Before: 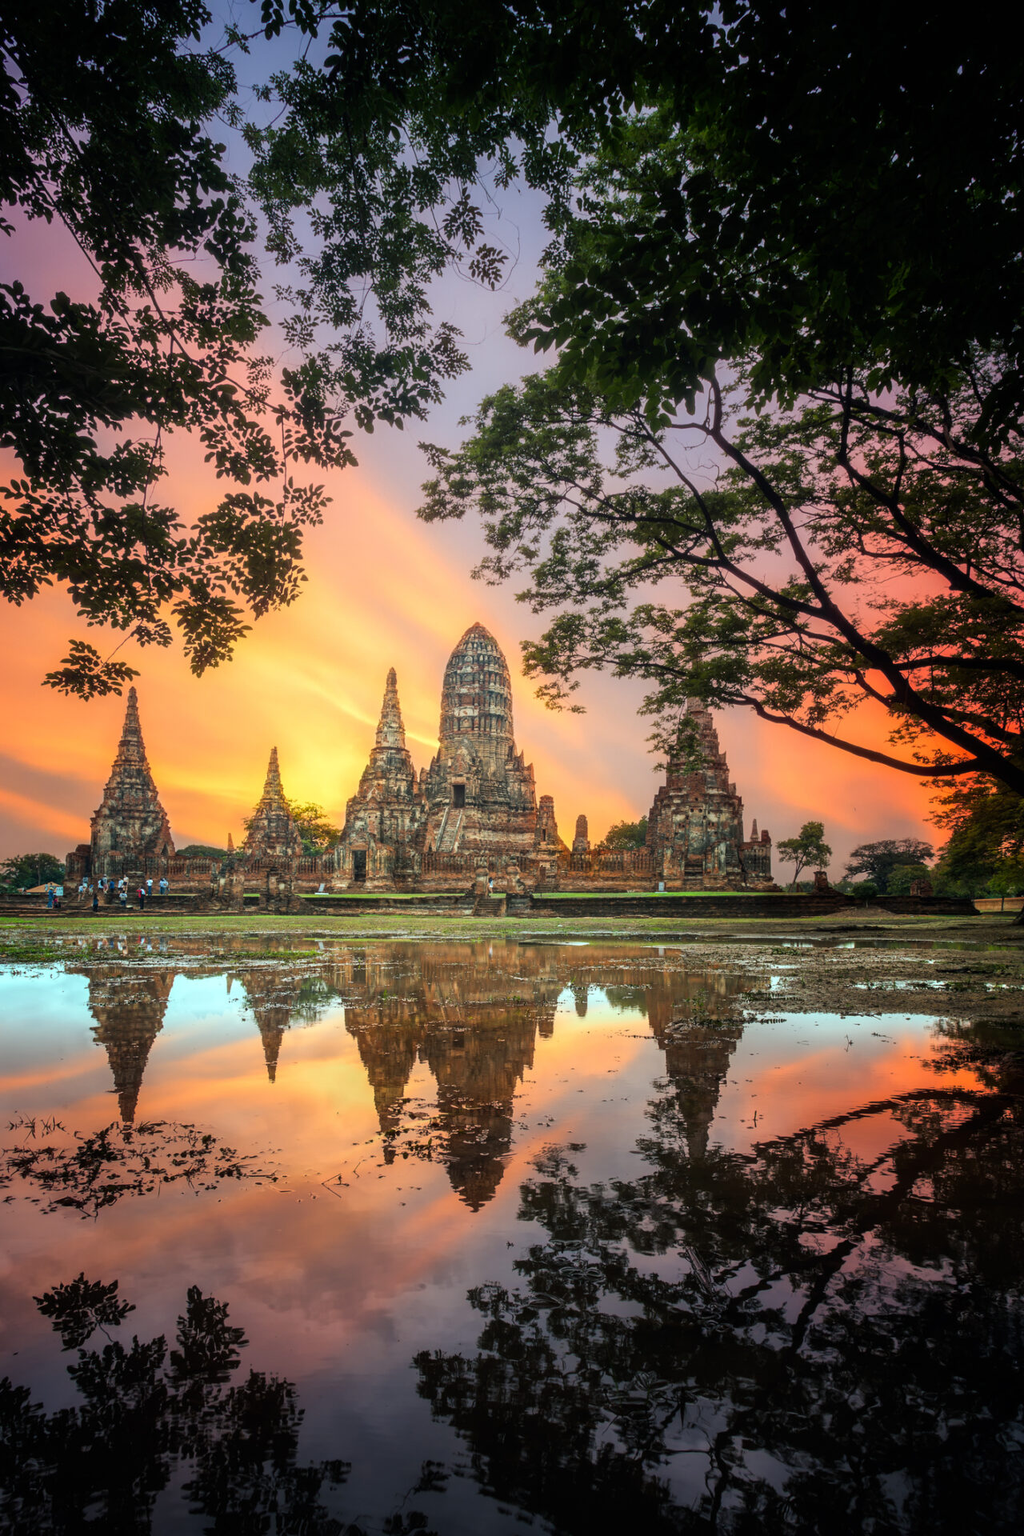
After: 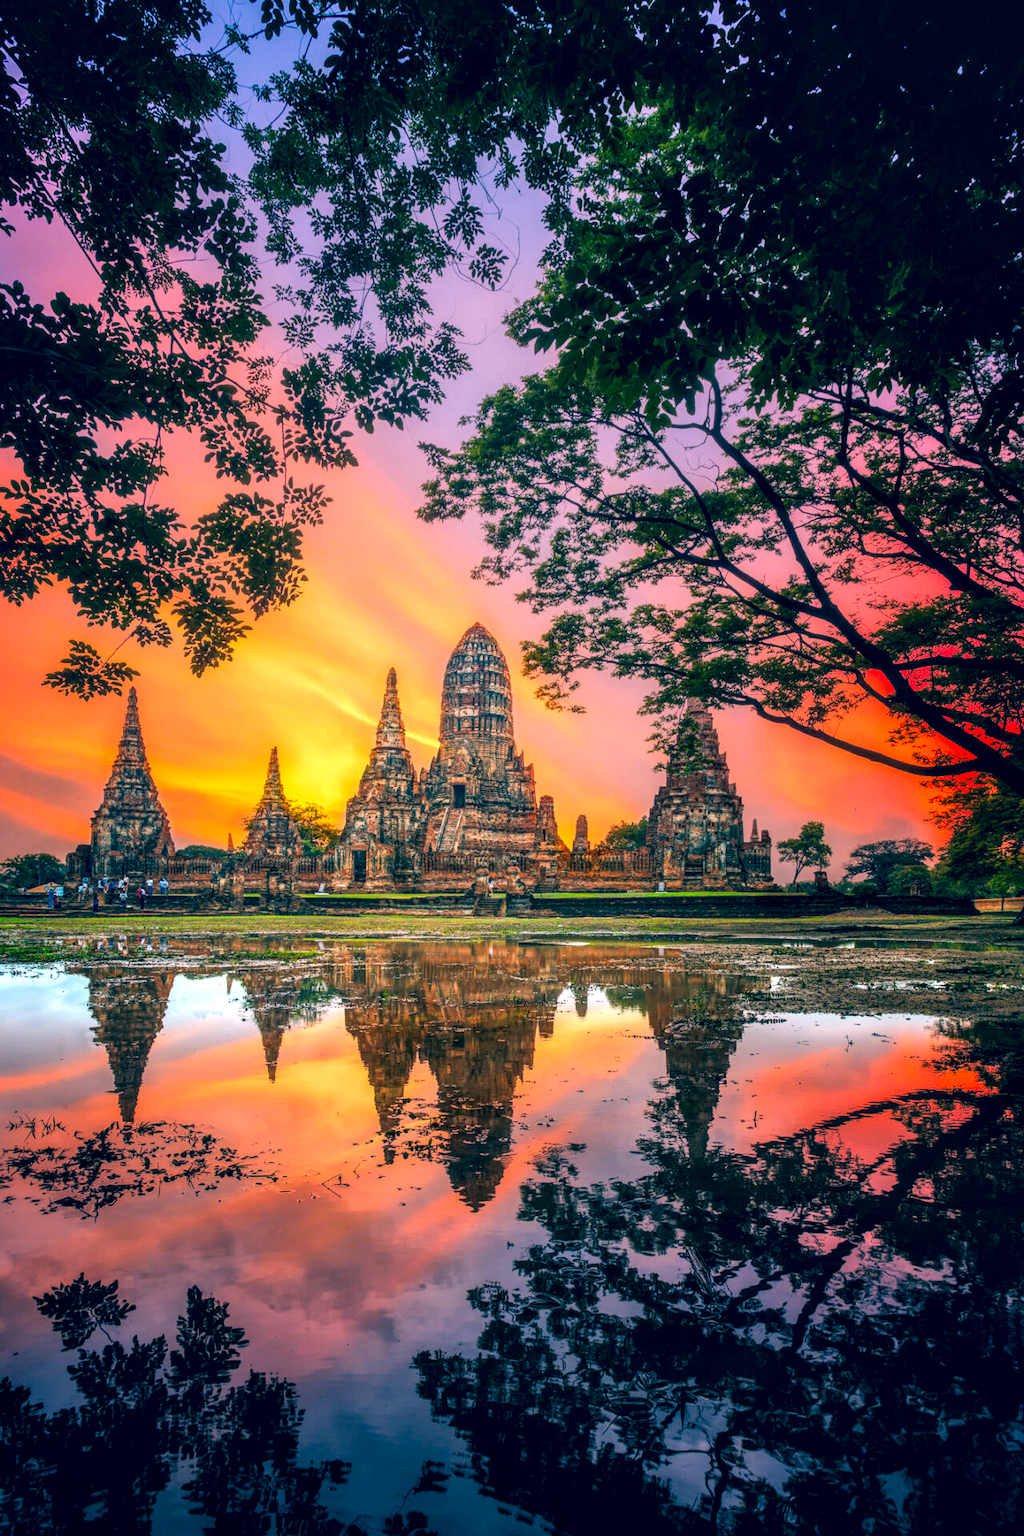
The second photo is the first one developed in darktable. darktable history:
shadows and highlights: shadows 32, highlights -32, soften with gaussian
local contrast: highlights 100%, shadows 100%, detail 200%, midtone range 0.2
color correction: highlights a* 17.03, highlights b* 0.205, shadows a* -15.38, shadows b* -14.56, saturation 1.5
